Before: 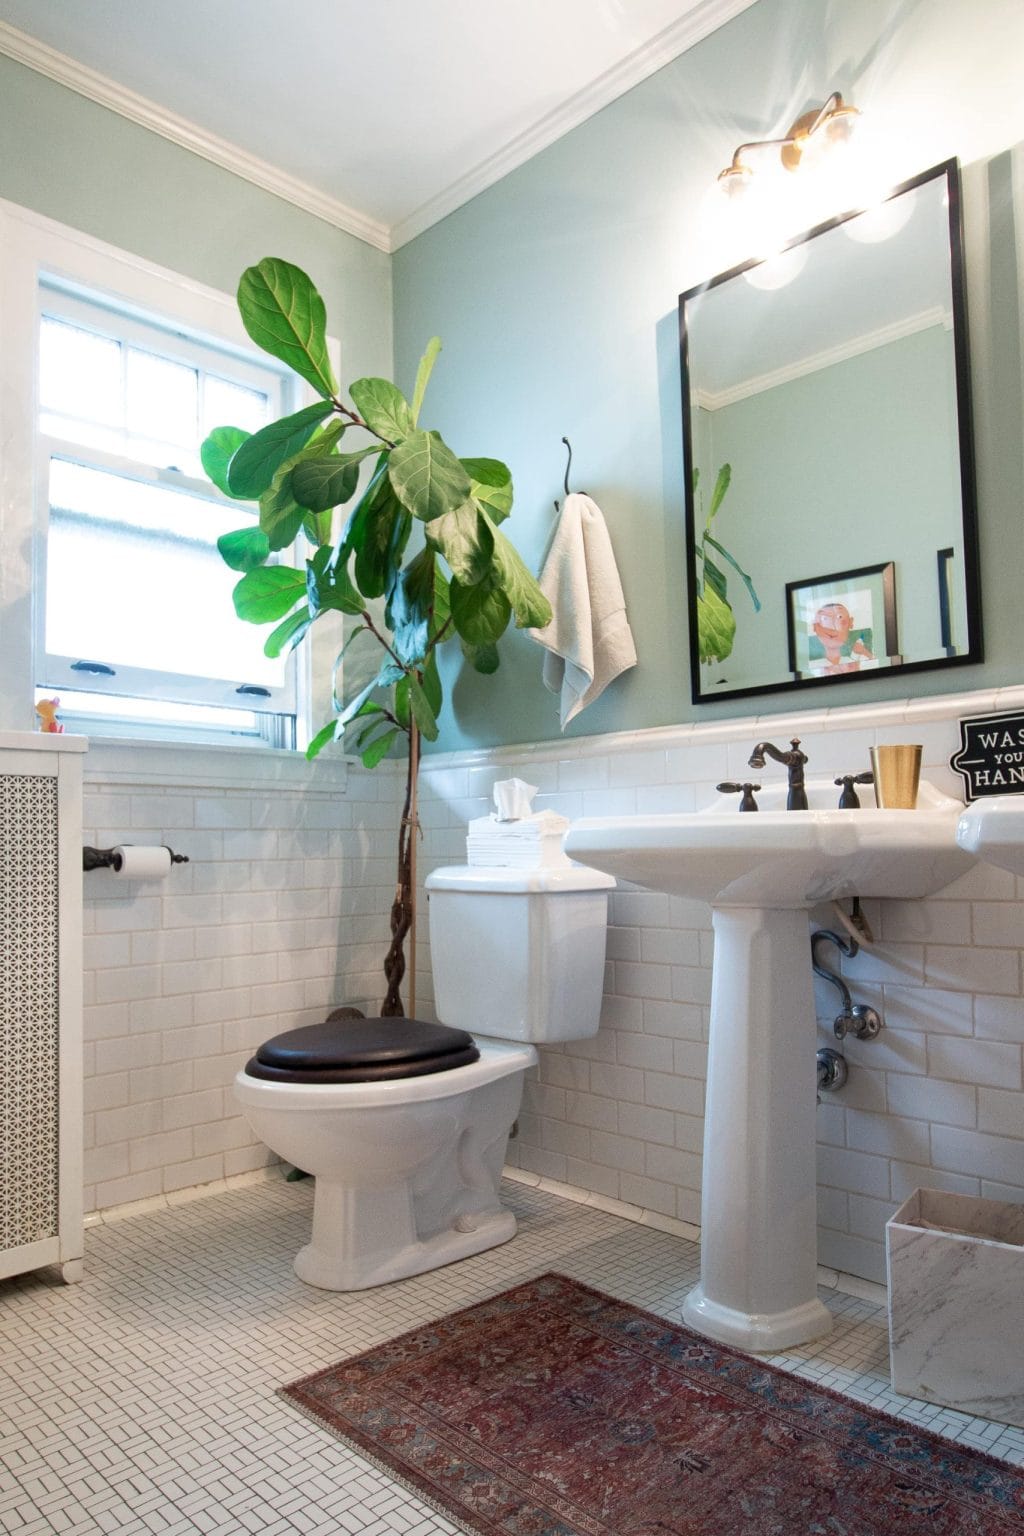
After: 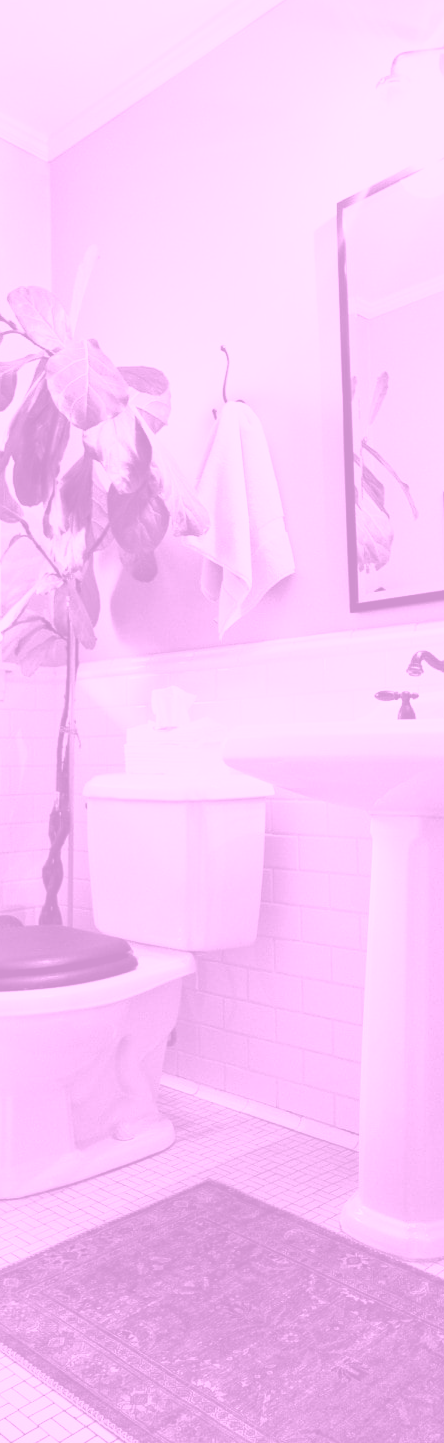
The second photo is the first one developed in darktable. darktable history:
contrast equalizer: octaves 7, y [[0.6 ×6], [0.55 ×6], [0 ×6], [0 ×6], [0 ×6]], mix 0.29
colorize: hue 331.2°, saturation 75%, source mix 30.28%, lightness 70.52%, version 1
contrast brightness saturation: contrast 0.25, saturation -0.31
crop: left 33.452%, top 6.025%, right 23.155%
